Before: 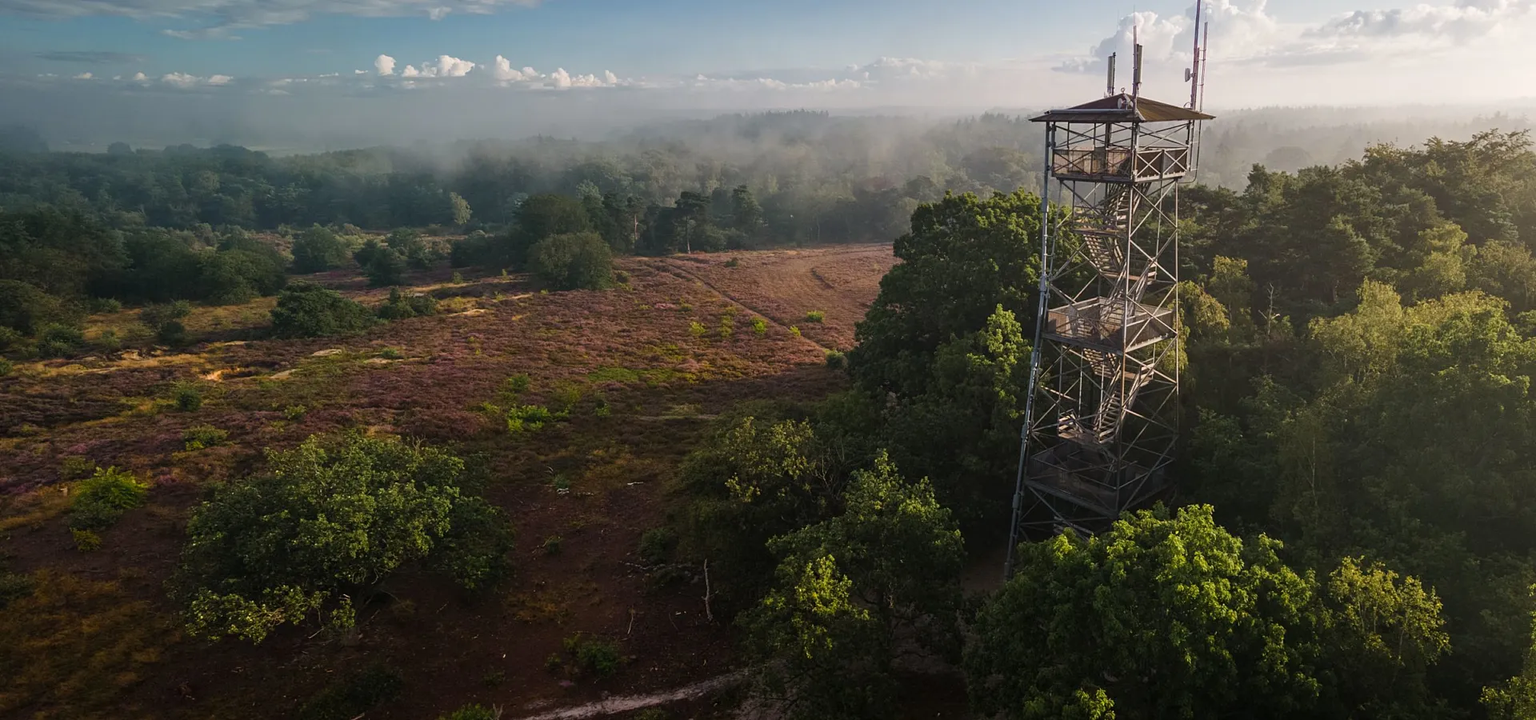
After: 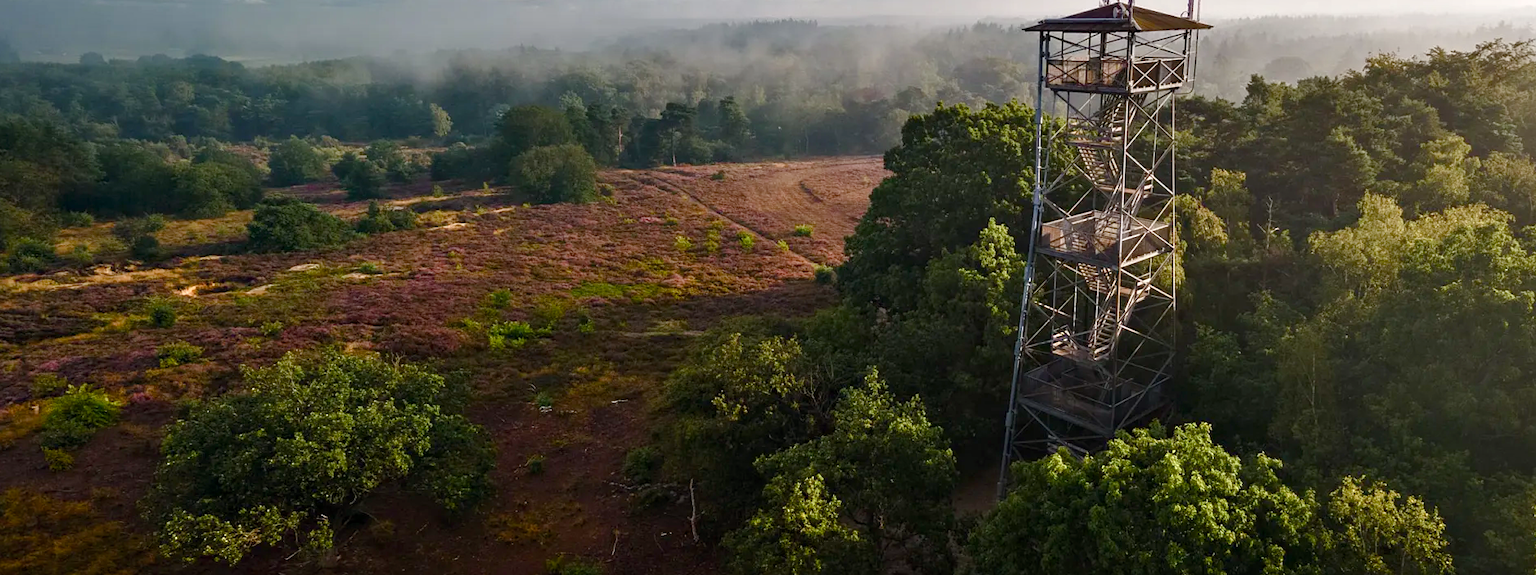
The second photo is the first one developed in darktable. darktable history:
contrast equalizer: octaves 7, y [[0.528, 0.548, 0.563, 0.562, 0.546, 0.526], [0.55 ×6], [0 ×6], [0 ×6], [0 ×6]]
color balance rgb: perceptual saturation grading › global saturation 20%, perceptual saturation grading › highlights -48.914%, perceptual saturation grading › shadows 24.117%, perceptual brilliance grading › global brilliance 2.694%, perceptual brilliance grading › highlights -3.283%, perceptual brilliance grading › shadows 3.479%
crop and rotate: left 1.935%, top 12.753%, right 0.253%, bottom 9.037%
